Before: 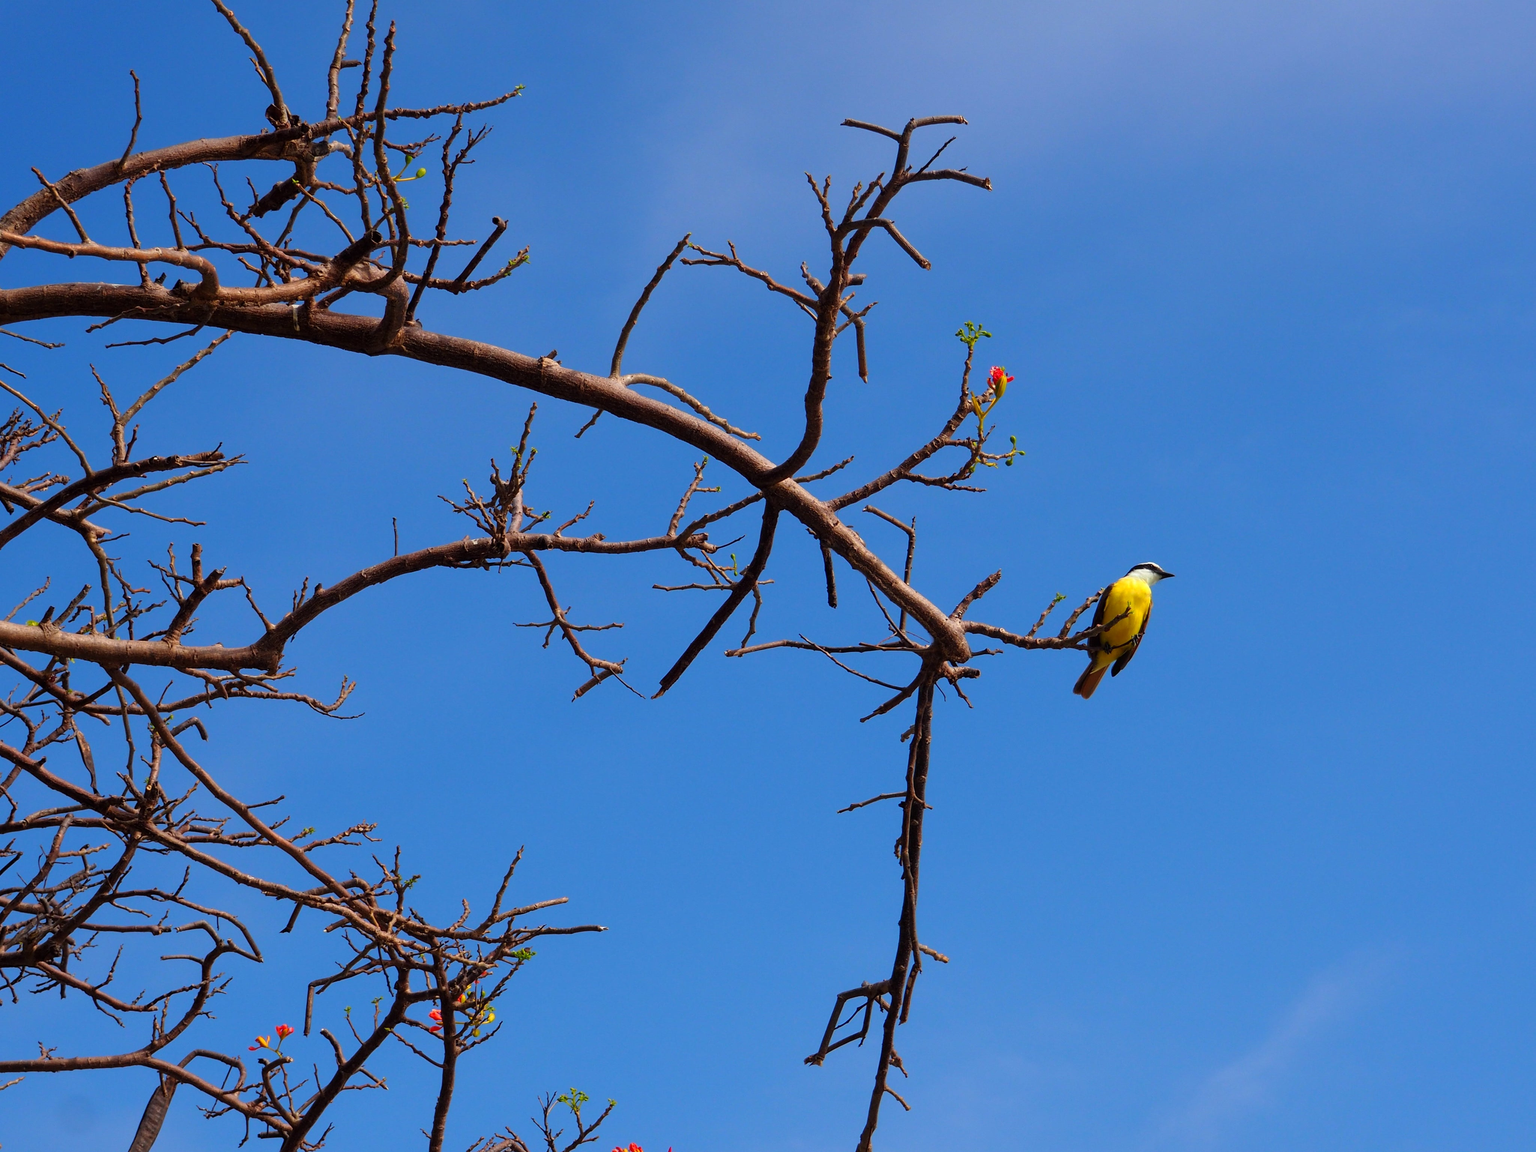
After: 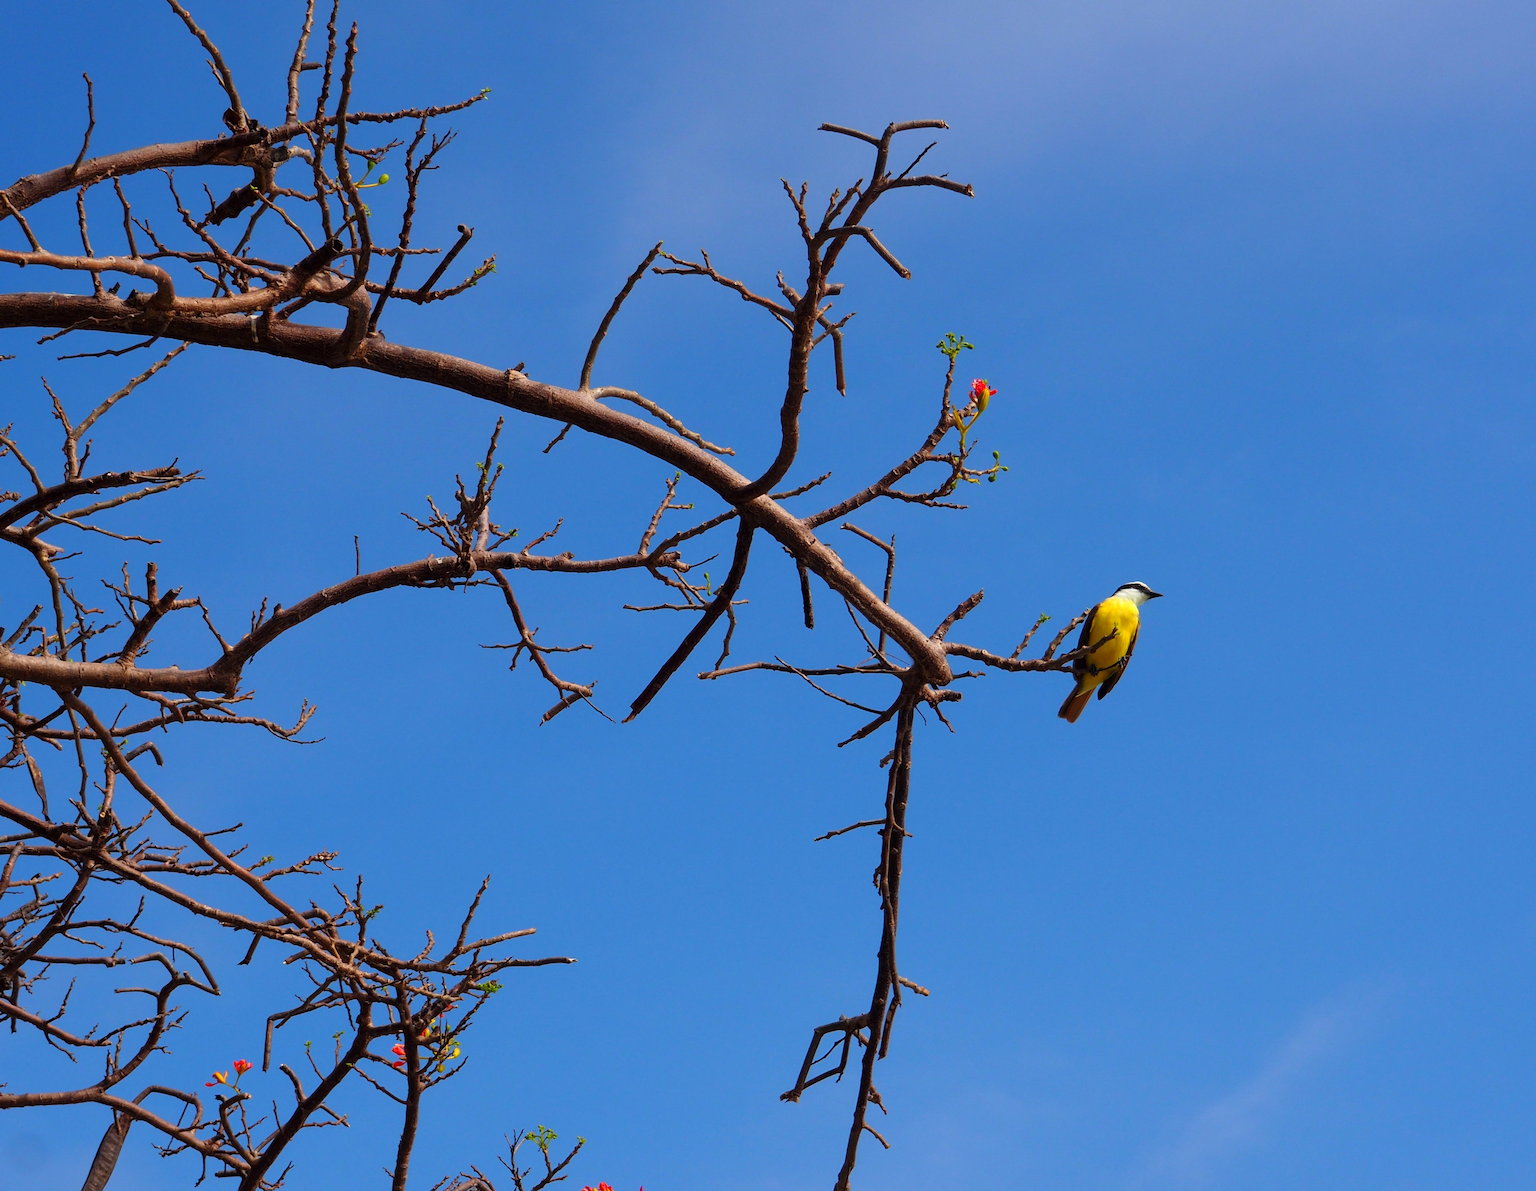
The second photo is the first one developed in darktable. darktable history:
color zones: mix 28.11%
crop and rotate: left 3.29%
